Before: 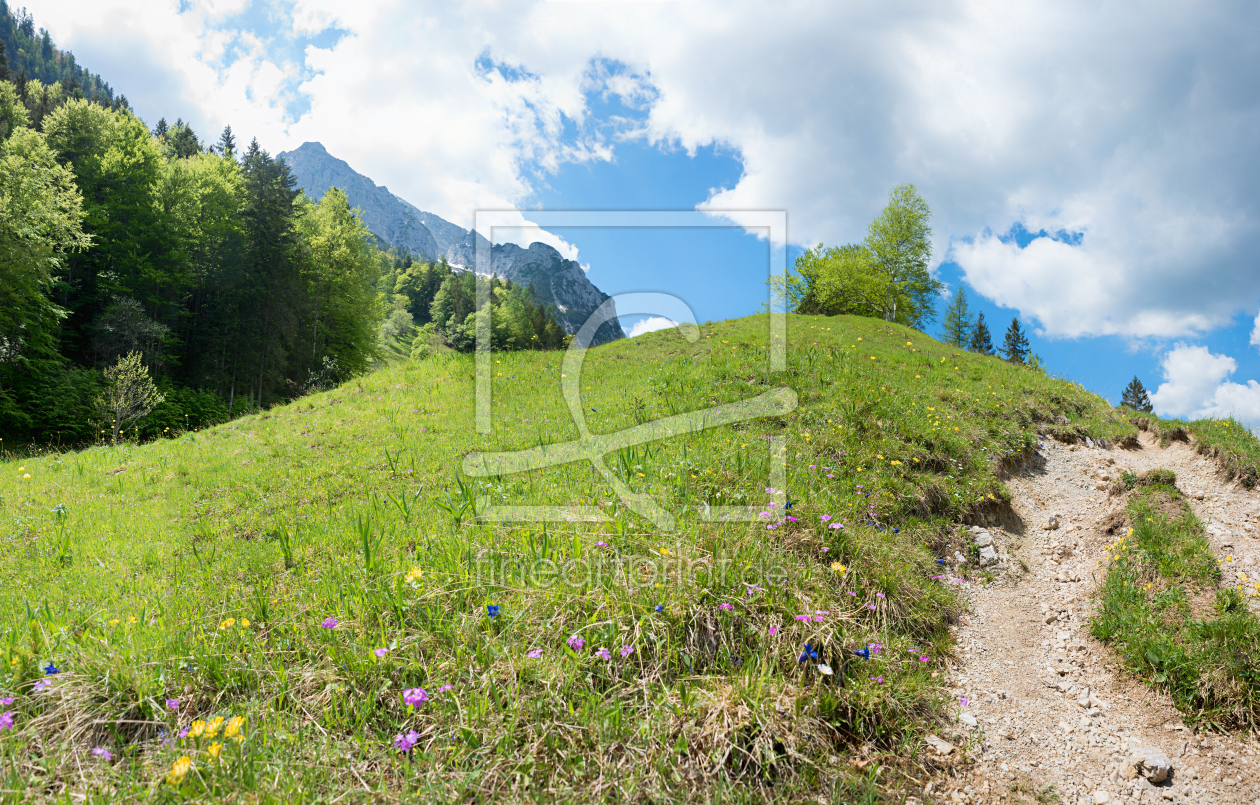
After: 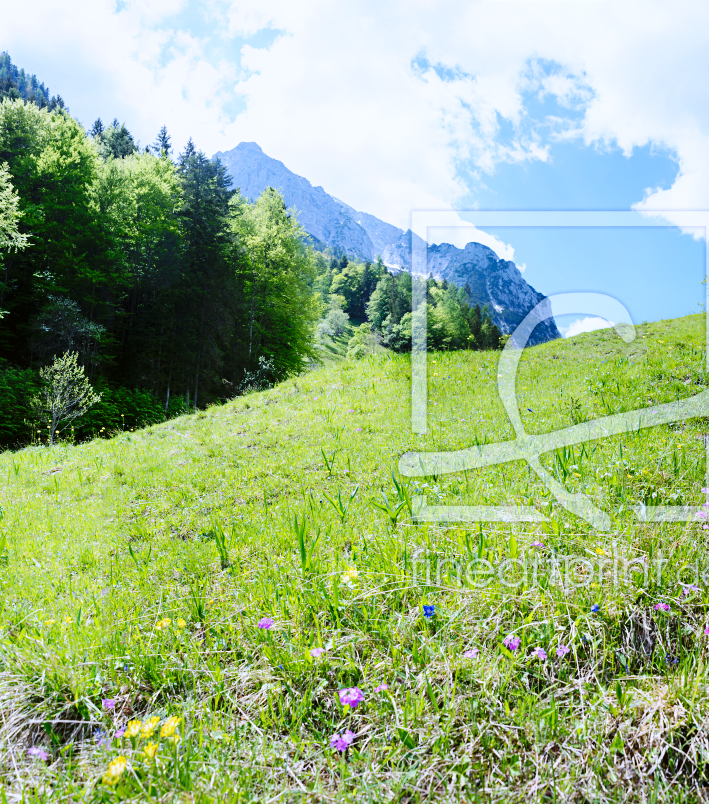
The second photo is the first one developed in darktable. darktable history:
base curve: curves: ch0 [(0, 0) (0.036, 0.025) (0.121, 0.166) (0.206, 0.329) (0.605, 0.79) (1, 1)], preserve colors none
white balance: red 0.871, blue 1.249
crop: left 5.114%, right 38.589%
color correction: highlights a* 3.12, highlights b* -1.55, shadows a* -0.101, shadows b* 2.52, saturation 0.98
